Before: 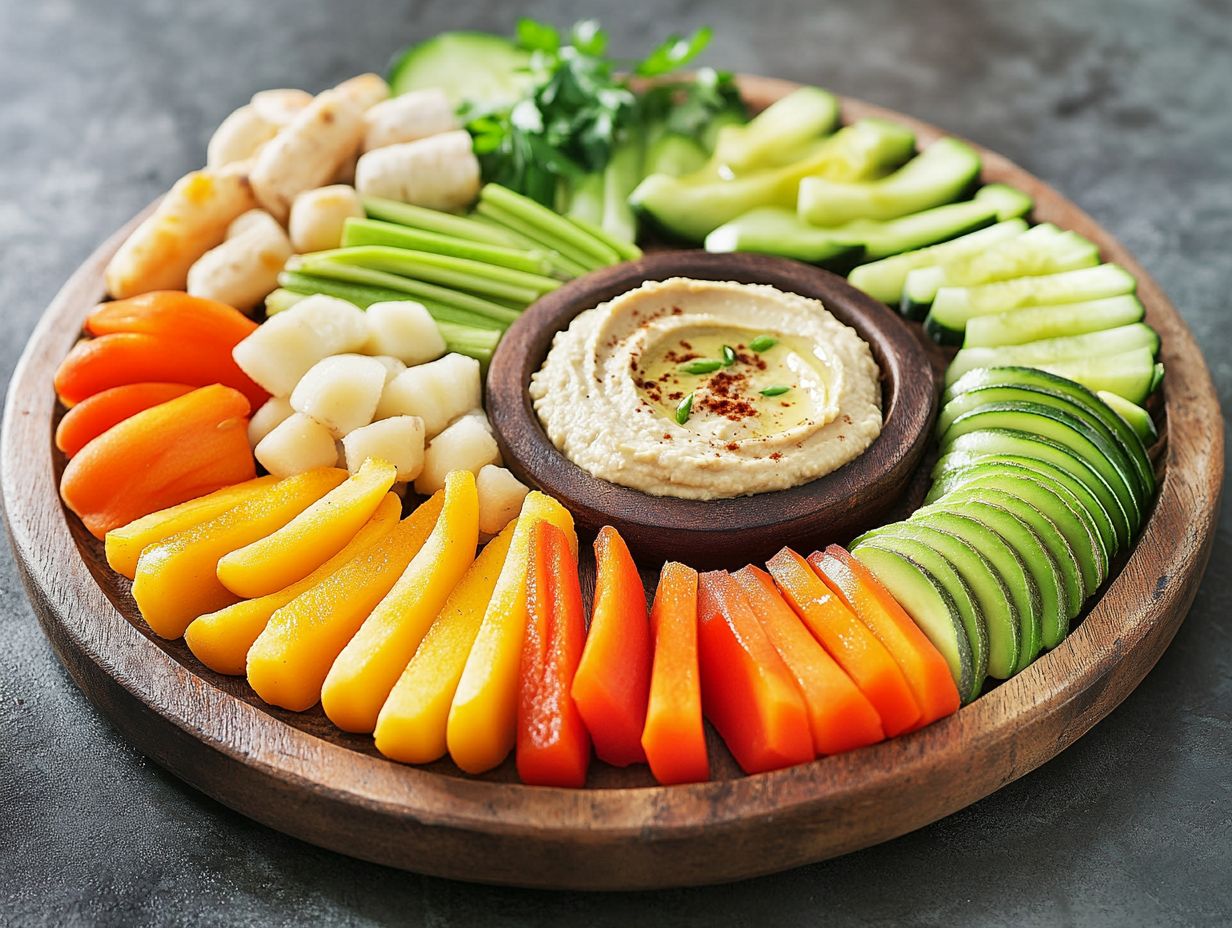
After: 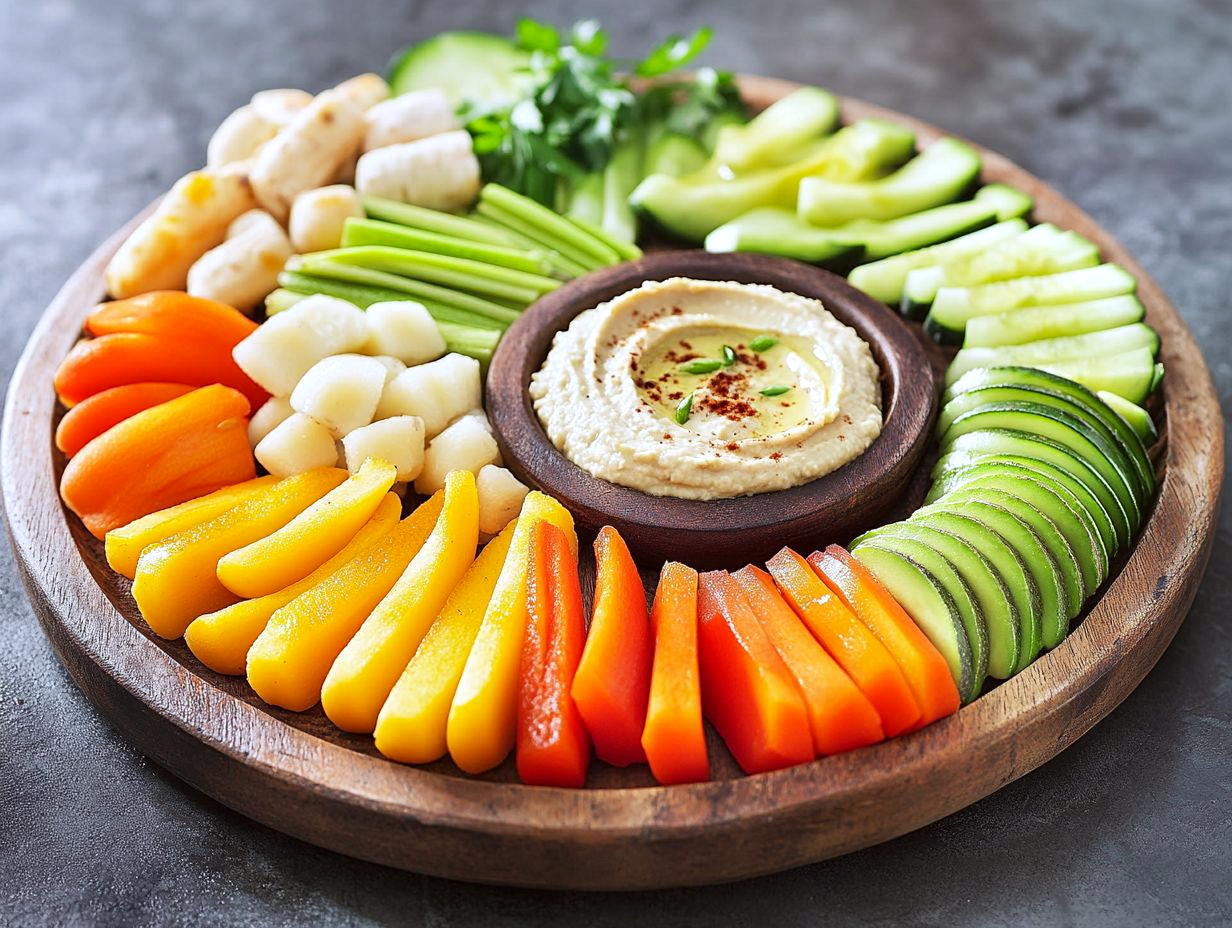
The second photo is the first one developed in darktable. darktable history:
exposure: exposure 0.15 EV, compensate highlight preservation false
color correction: highlights a* -0.95, highlights b* 4.5, shadows a* 3.55
white balance: red 0.967, blue 1.119, emerald 0.756
tone equalizer: on, module defaults
